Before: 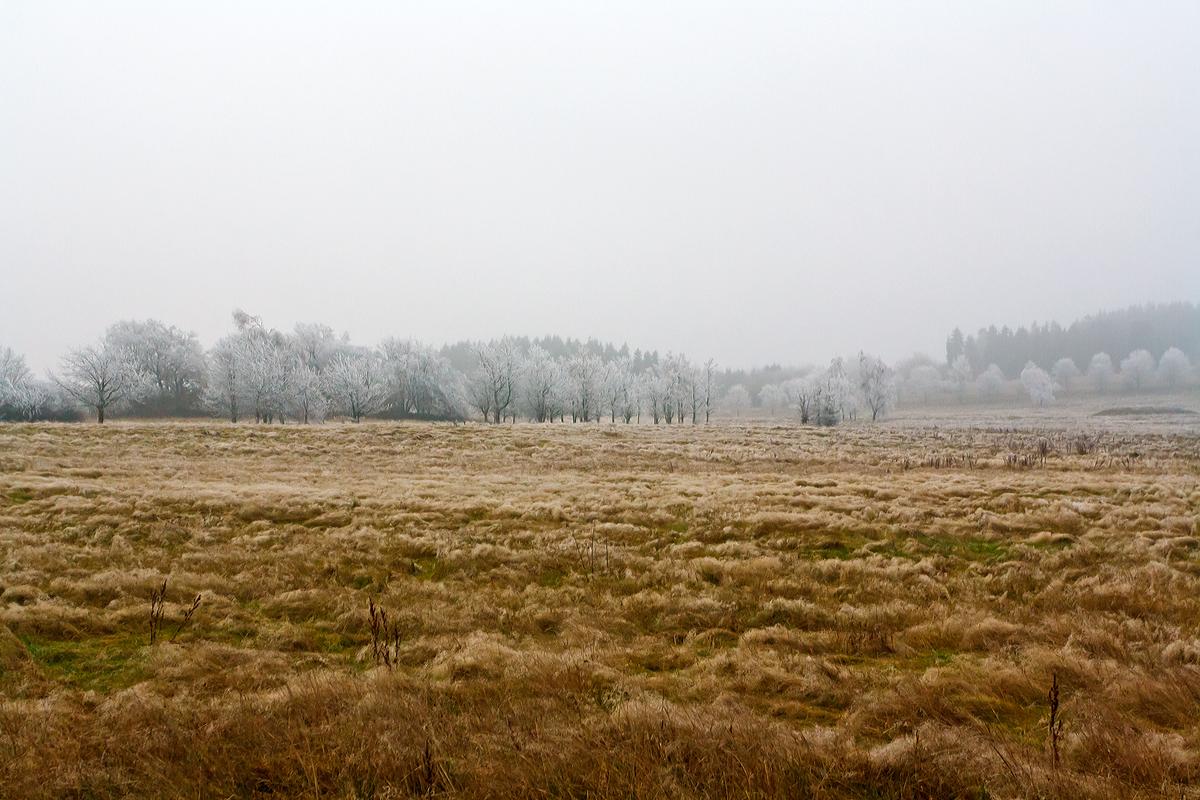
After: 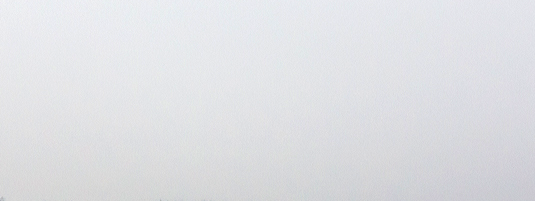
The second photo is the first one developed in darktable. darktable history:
contrast brightness saturation: contrast 0.099, brightness -0.262, saturation 0.137
crop: left 28.677%, top 16.83%, right 26.695%, bottom 57.96%
velvia: on, module defaults
